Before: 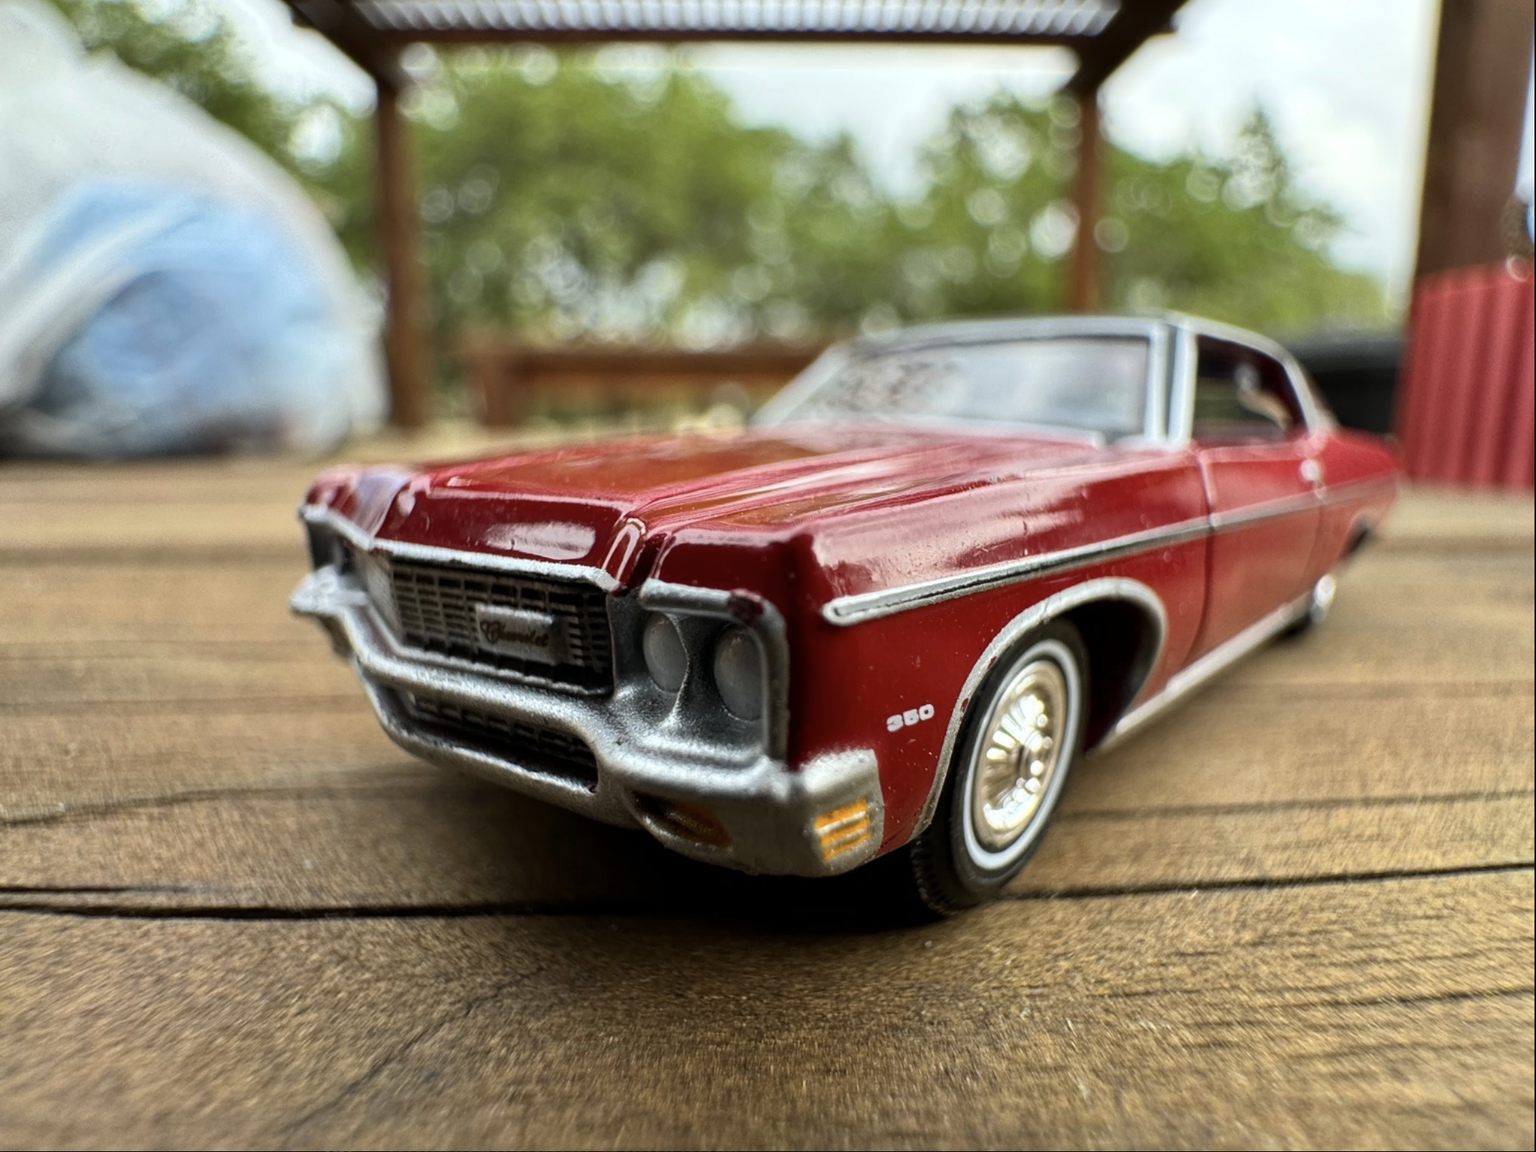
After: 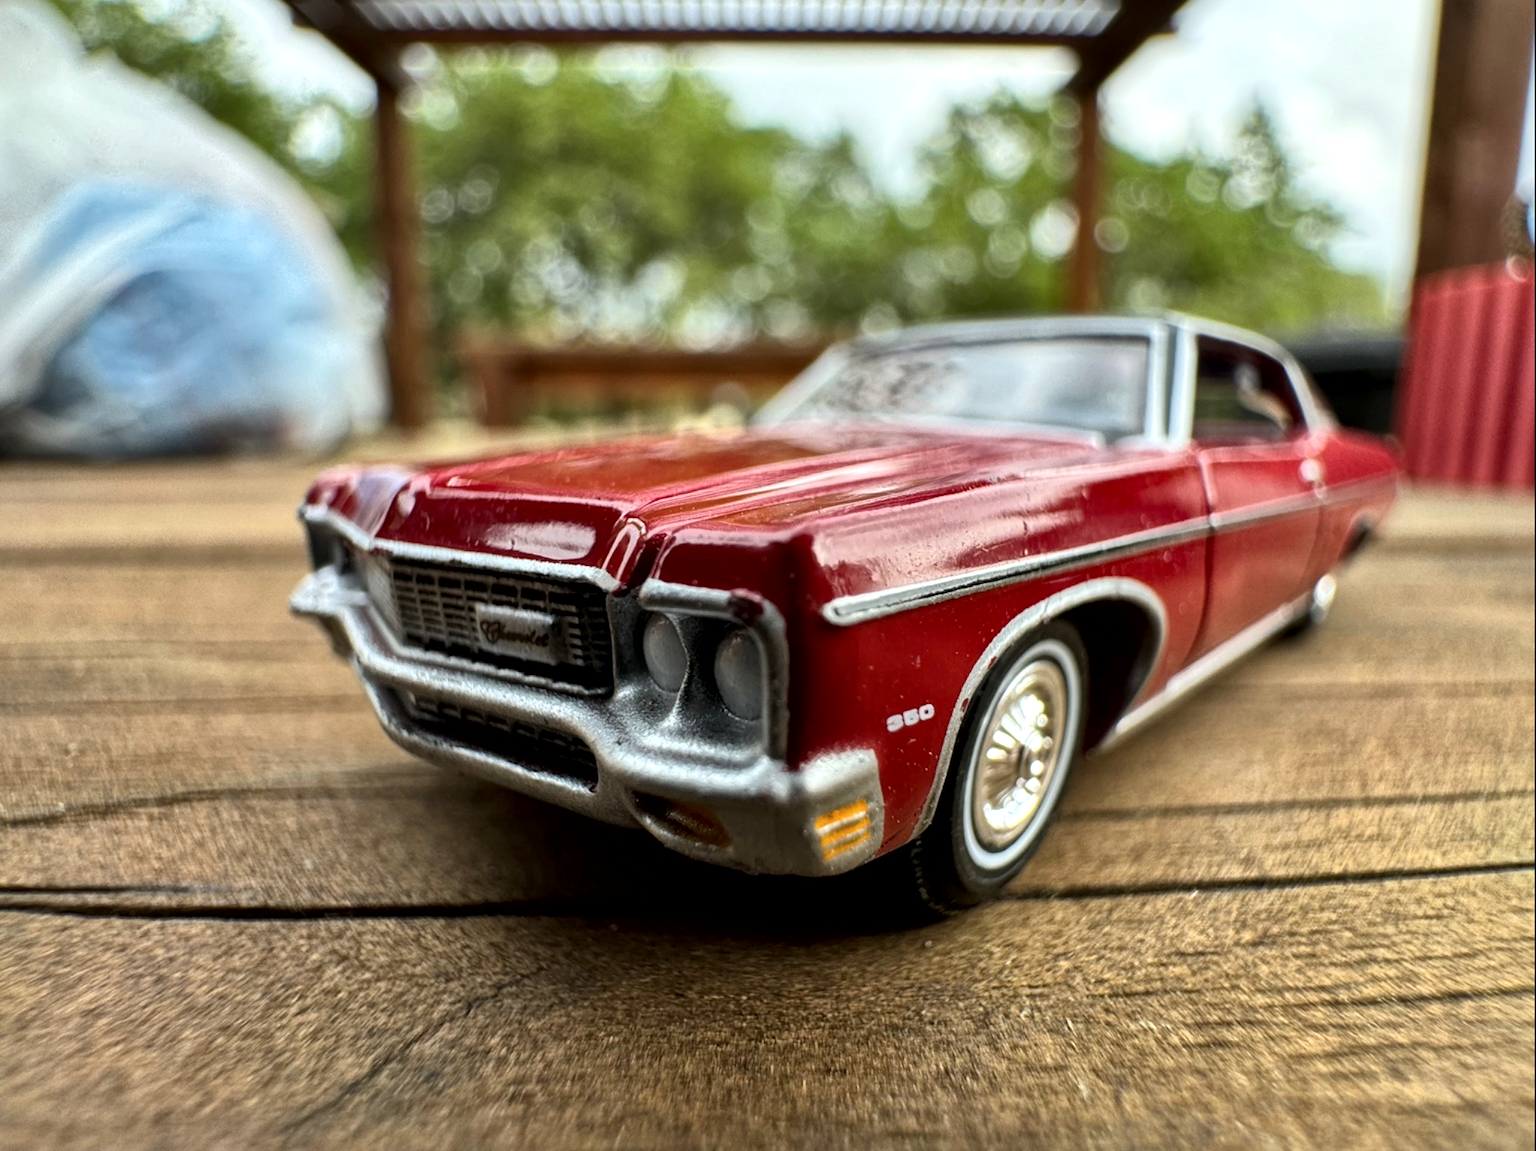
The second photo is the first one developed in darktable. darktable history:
local contrast: mode bilateral grid, contrast 19, coarseness 51, detail 162%, midtone range 0.2
